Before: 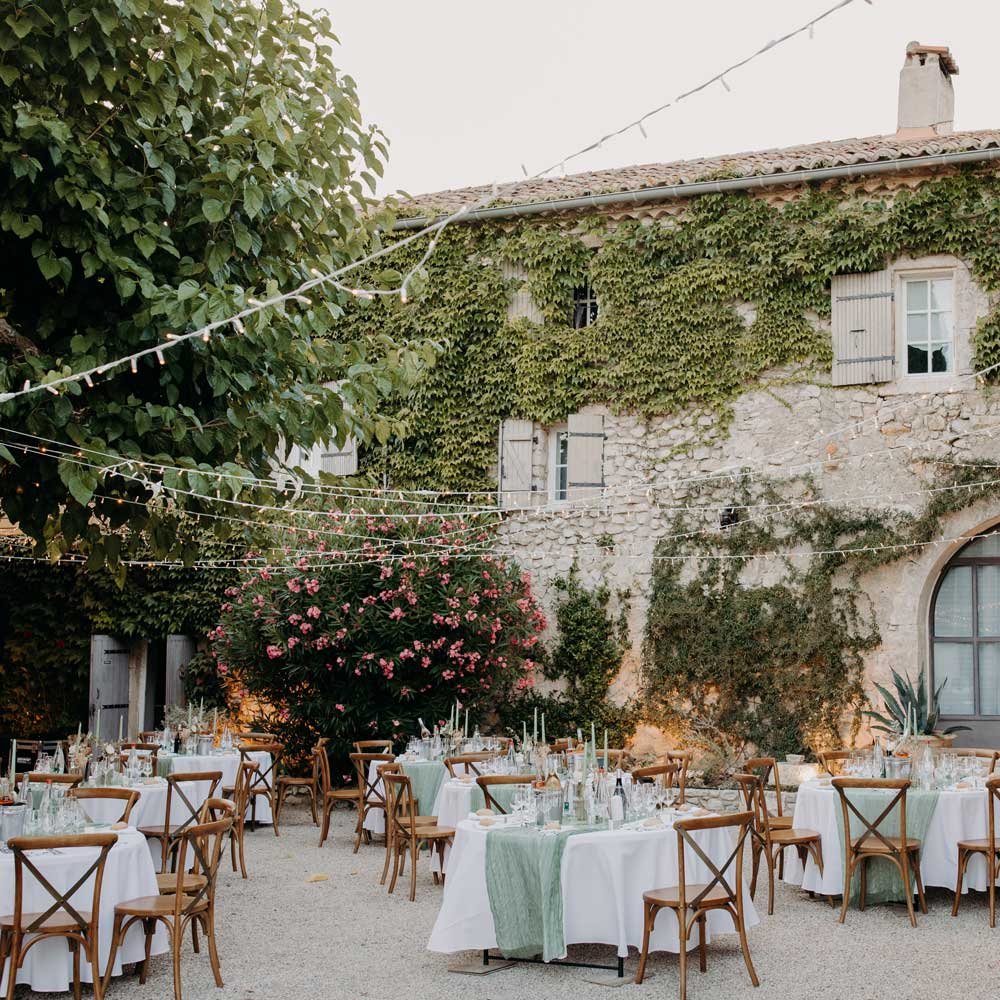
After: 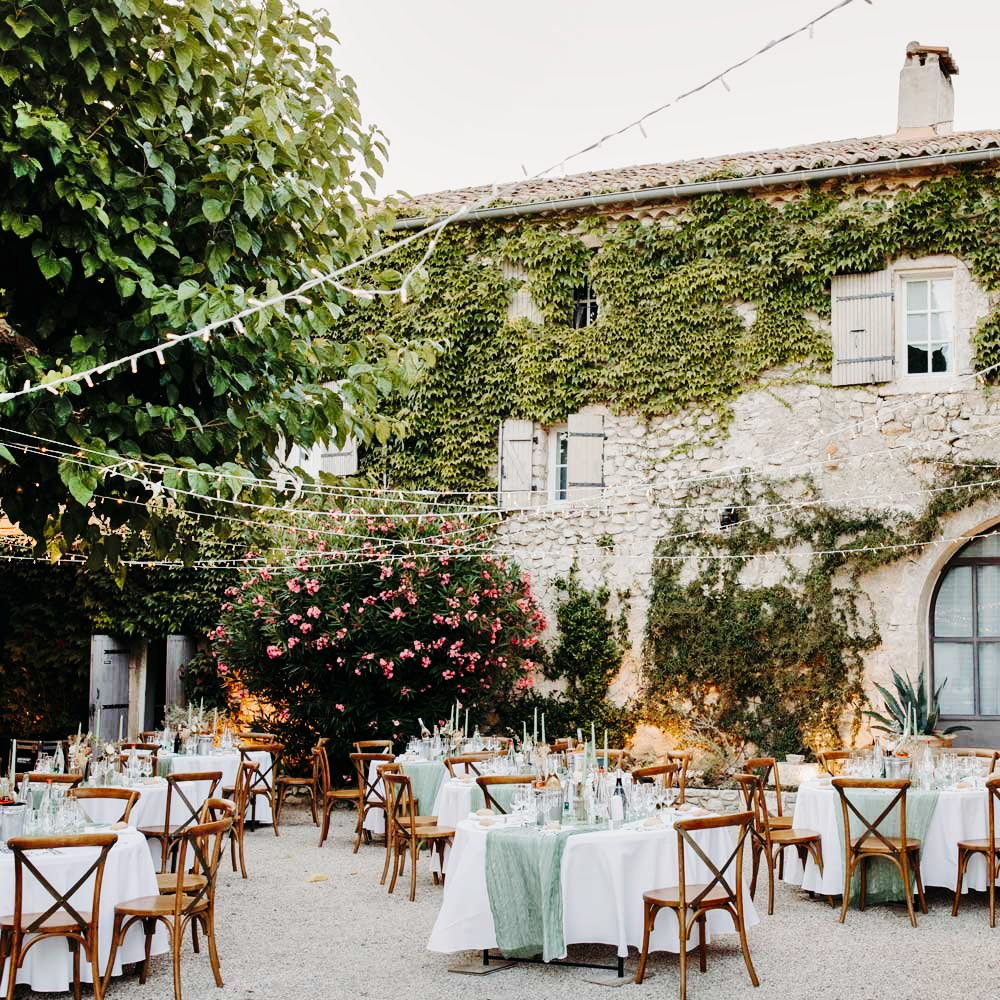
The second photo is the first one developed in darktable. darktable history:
shadows and highlights: low approximation 0.01, soften with gaussian
base curve: curves: ch0 [(0, 0) (0.036, 0.025) (0.121, 0.166) (0.206, 0.329) (0.605, 0.79) (1, 1)], preserve colors none
